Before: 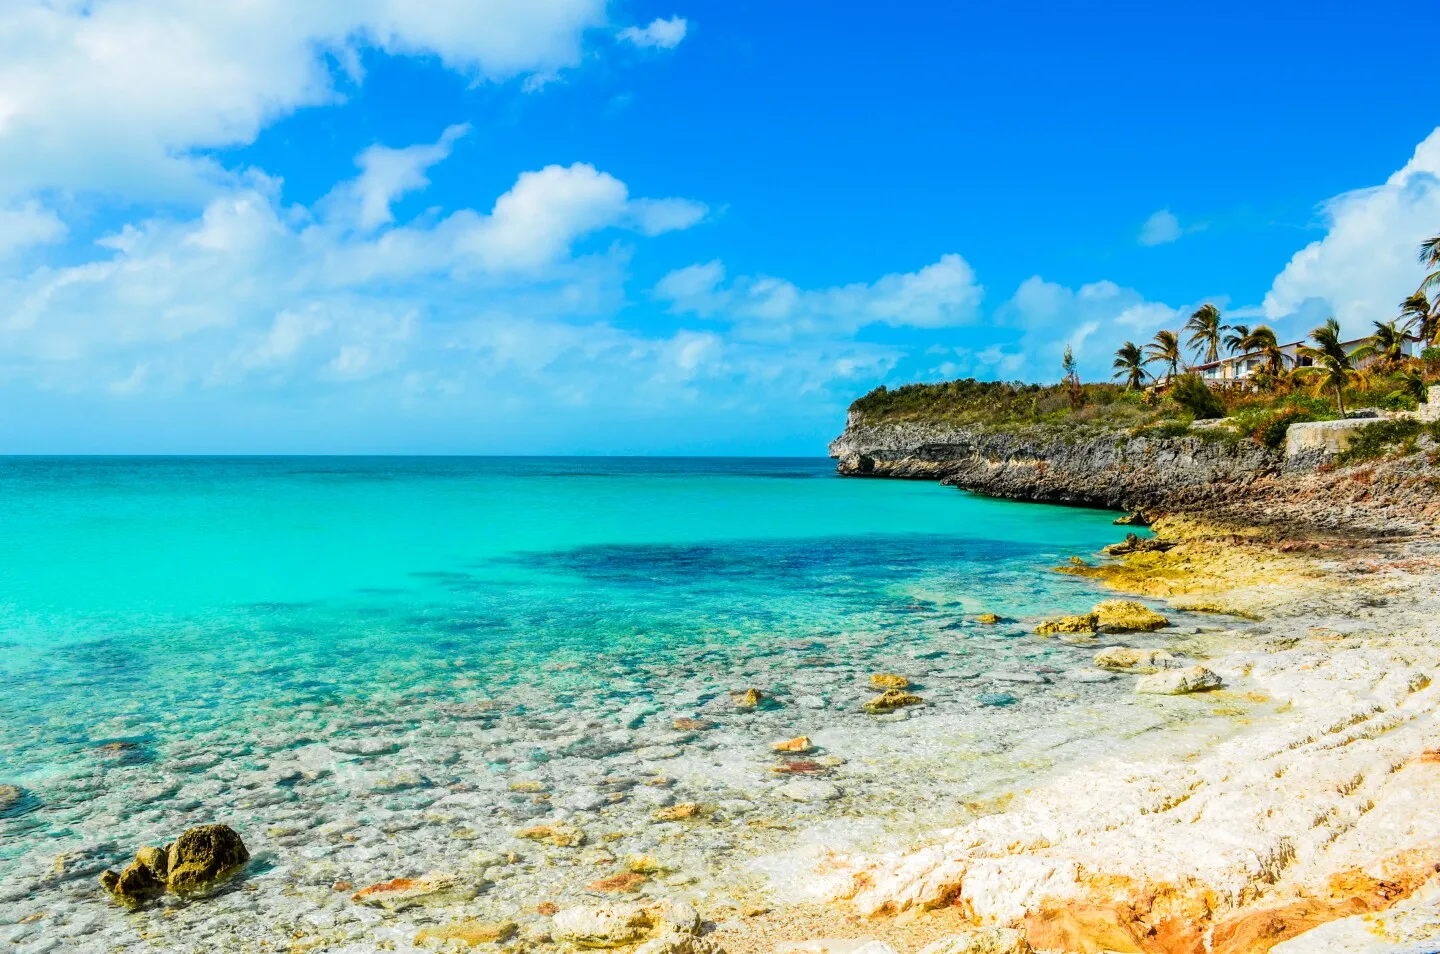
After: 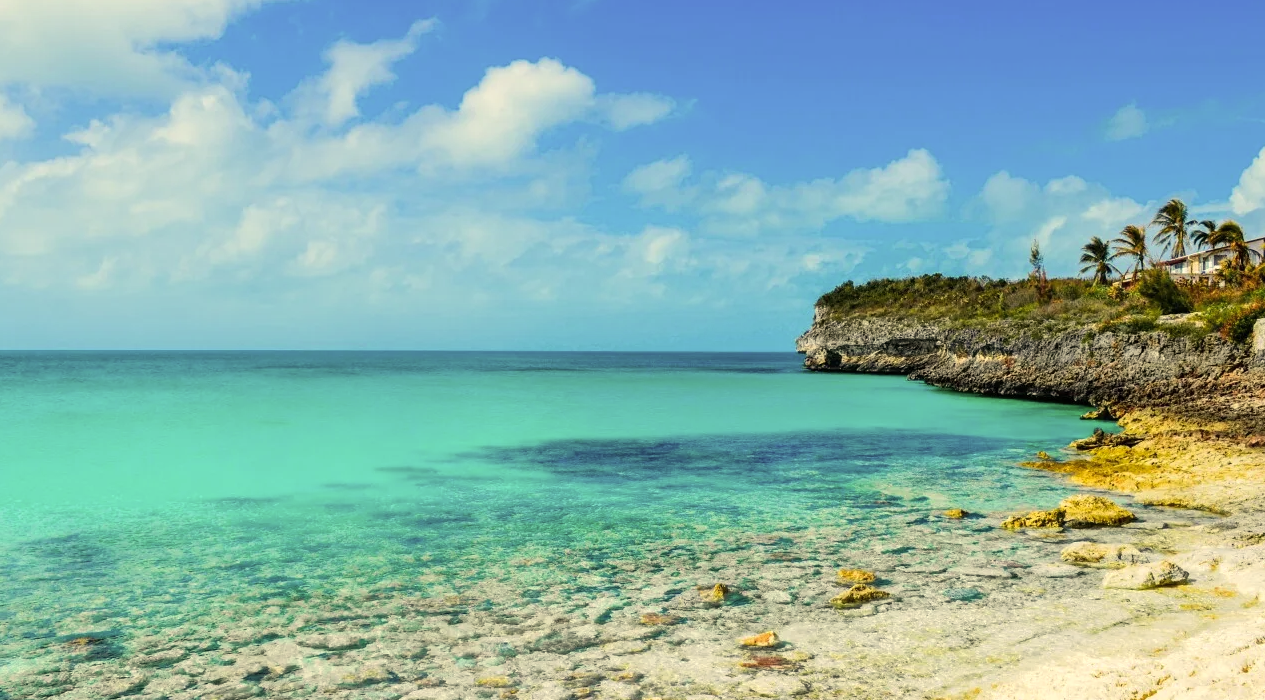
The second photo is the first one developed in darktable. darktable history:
crop and rotate: left 2.303%, top 11.053%, right 9.792%, bottom 15.511%
color correction: highlights a* 1.3, highlights b* 17.83
contrast brightness saturation: saturation -0.162
